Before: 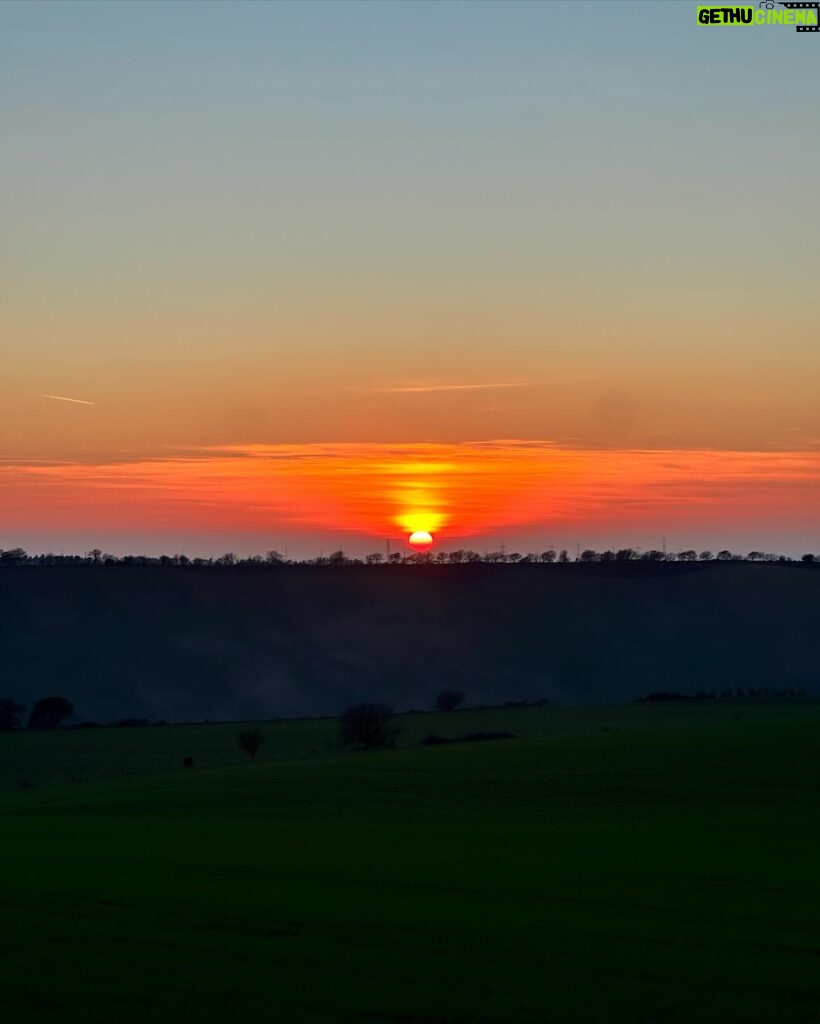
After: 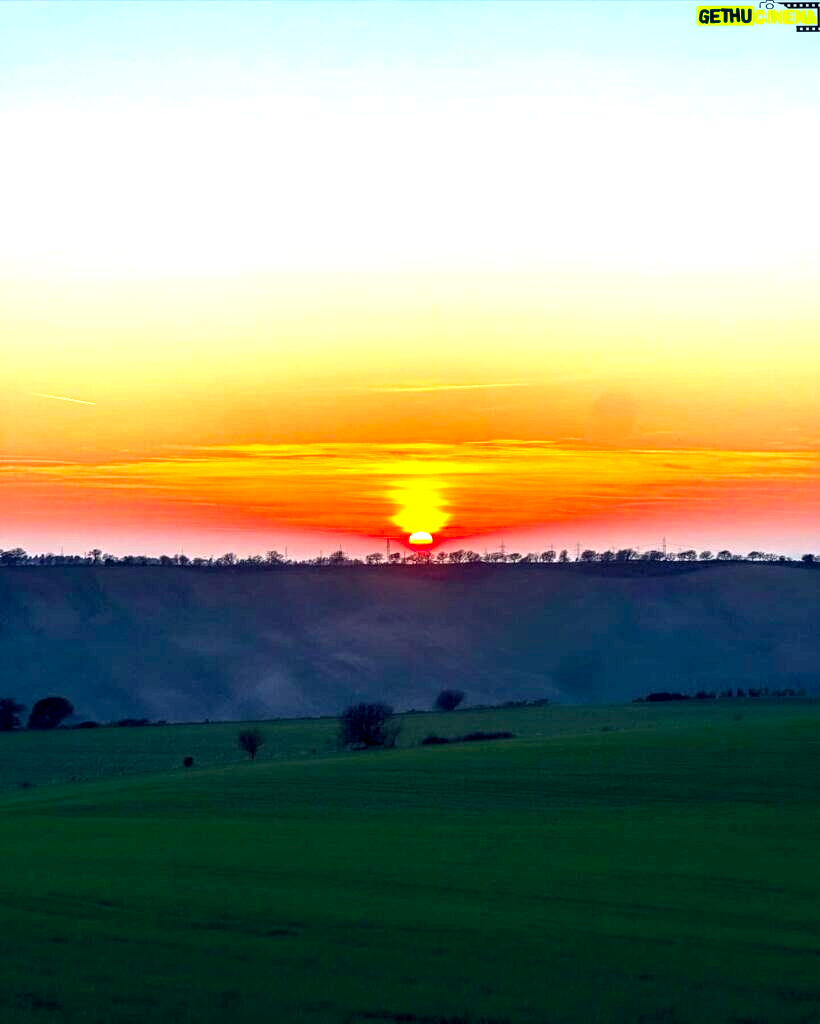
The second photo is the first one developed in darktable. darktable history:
local contrast: detail 160%
color balance rgb: shadows lift › chroma 1.895%, shadows lift › hue 265.16°, power › hue 313.06°, global offset › chroma 0.103%, global offset › hue 254.05°, perceptual saturation grading › global saturation 31.313%
exposure: black level correction 0, exposure 1.757 EV, compensate highlight preservation false
